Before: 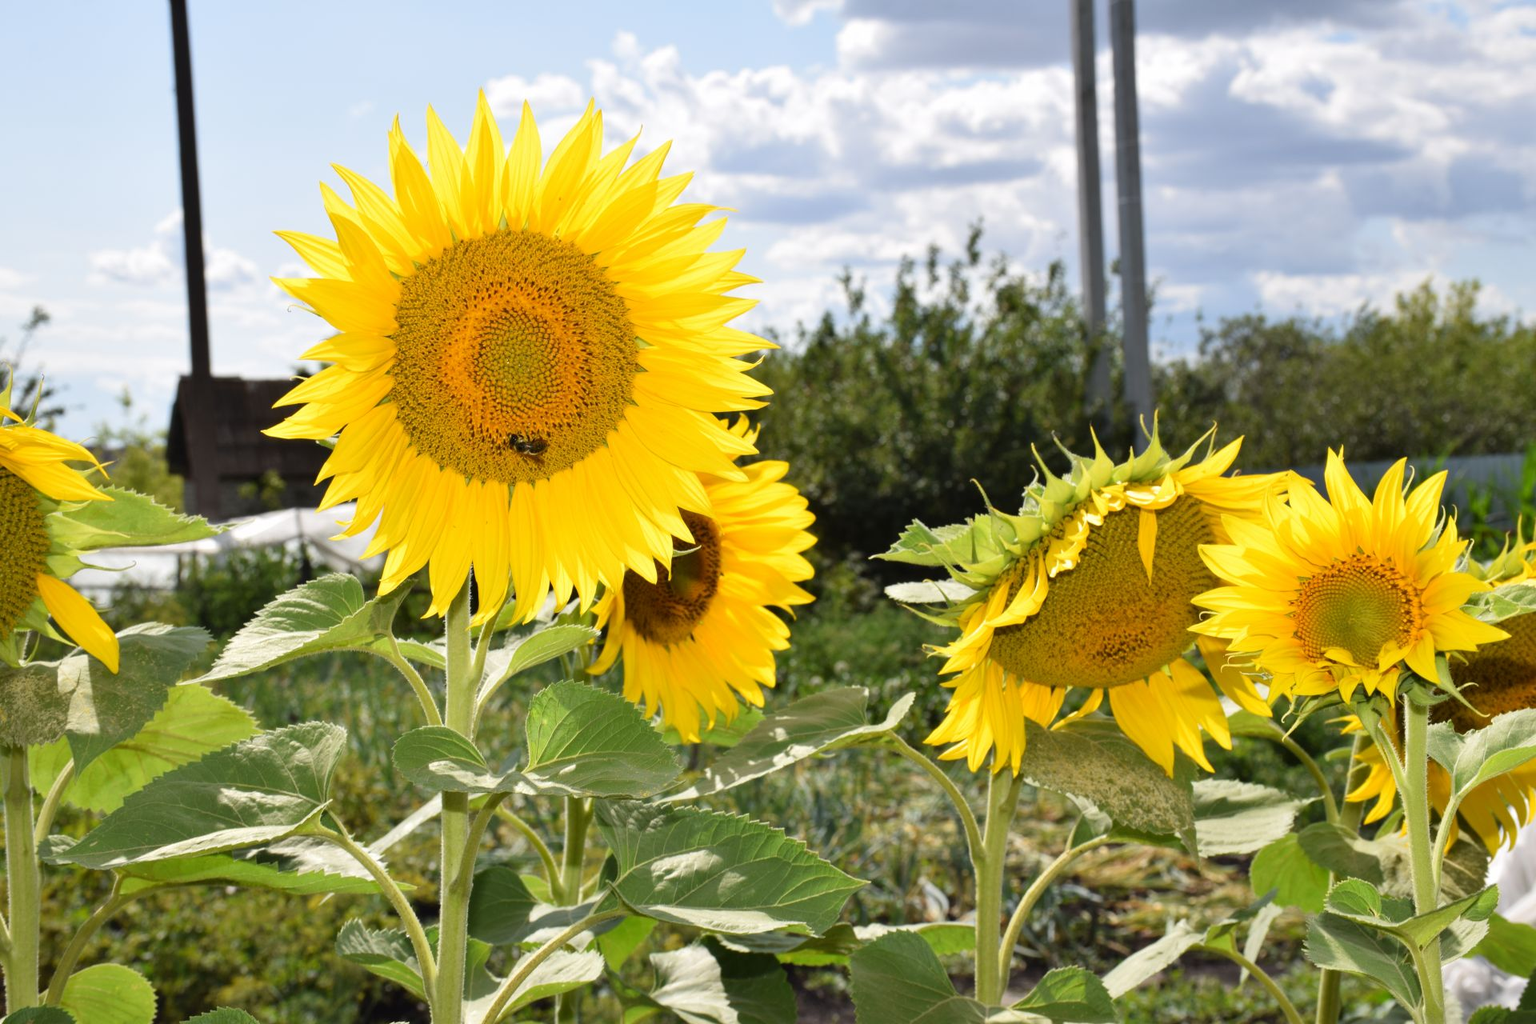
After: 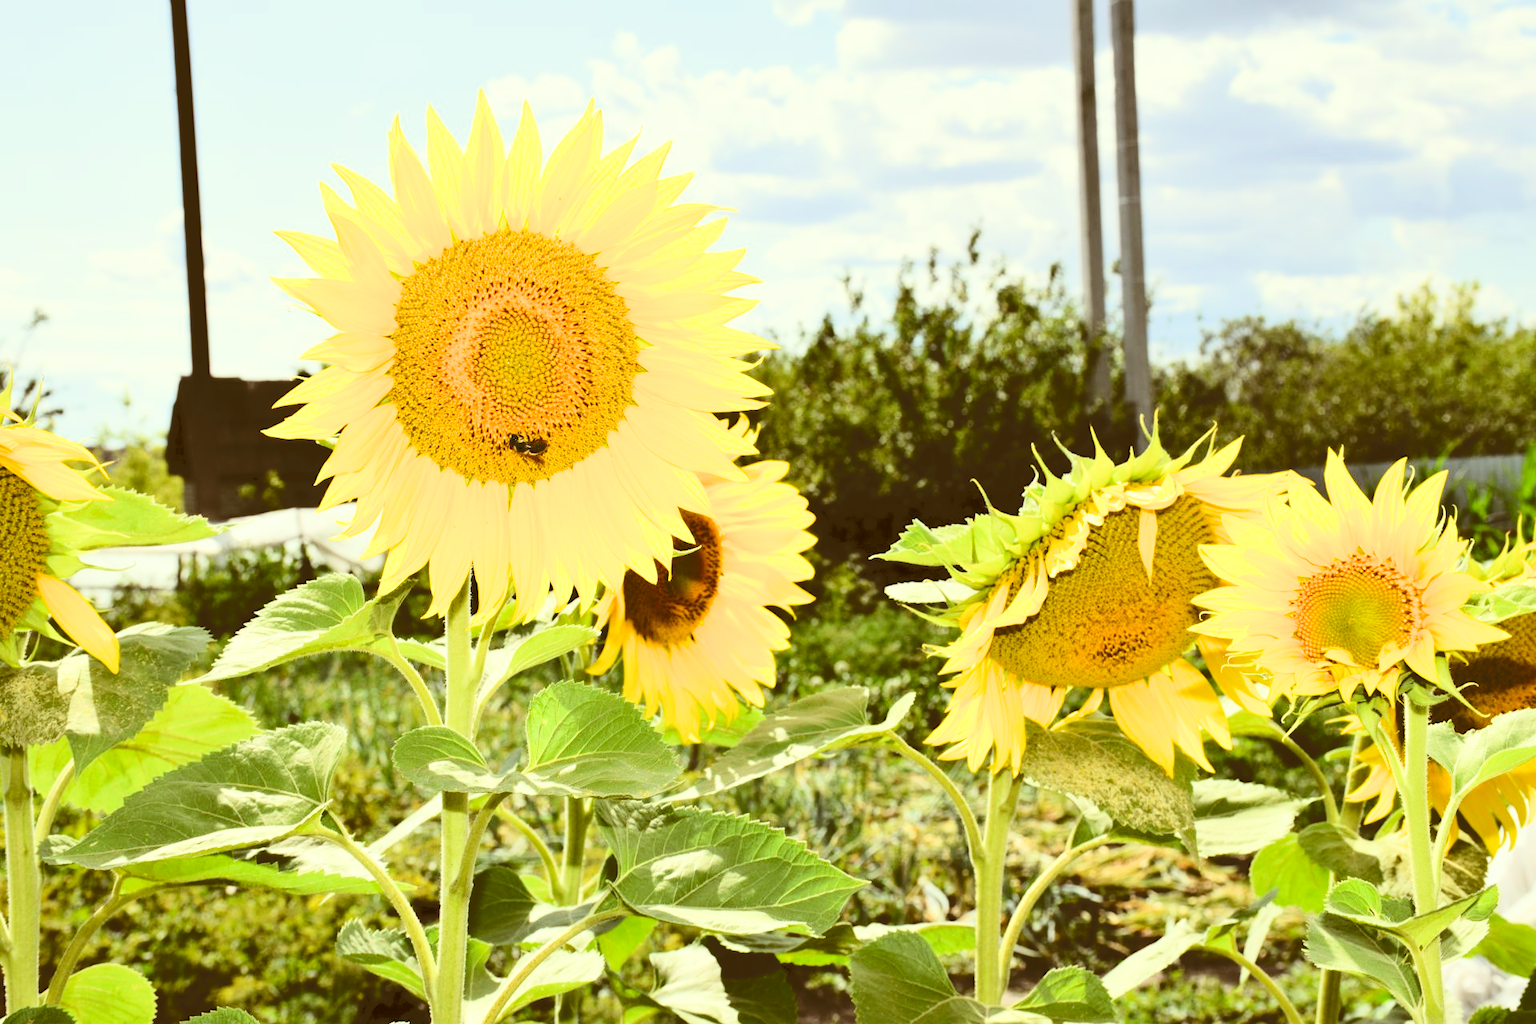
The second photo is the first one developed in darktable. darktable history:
color correction: highlights a* -5.4, highlights b* 9.8, shadows a* 9.73, shadows b* 24.97
exposure: black level correction 0, exposure 0.899 EV, compensate highlight preservation false
tone curve: curves: ch0 [(0, 0) (0.003, 0.169) (0.011, 0.173) (0.025, 0.177) (0.044, 0.184) (0.069, 0.191) (0.1, 0.199) (0.136, 0.206) (0.177, 0.221) (0.224, 0.248) (0.277, 0.284) (0.335, 0.344) (0.399, 0.413) (0.468, 0.497) (0.543, 0.594) (0.623, 0.691) (0.709, 0.779) (0.801, 0.868) (0.898, 0.931) (1, 1)], color space Lab, independent channels, preserve colors none
contrast brightness saturation: contrast 0.028, brightness -0.04
filmic rgb: black relative exposure -5.07 EV, white relative exposure 3.99 EV, hardness 2.89, contrast 1.296, highlights saturation mix -29.25%, color science v6 (2022)
levels: levels [0, 0.492, 0.984]
